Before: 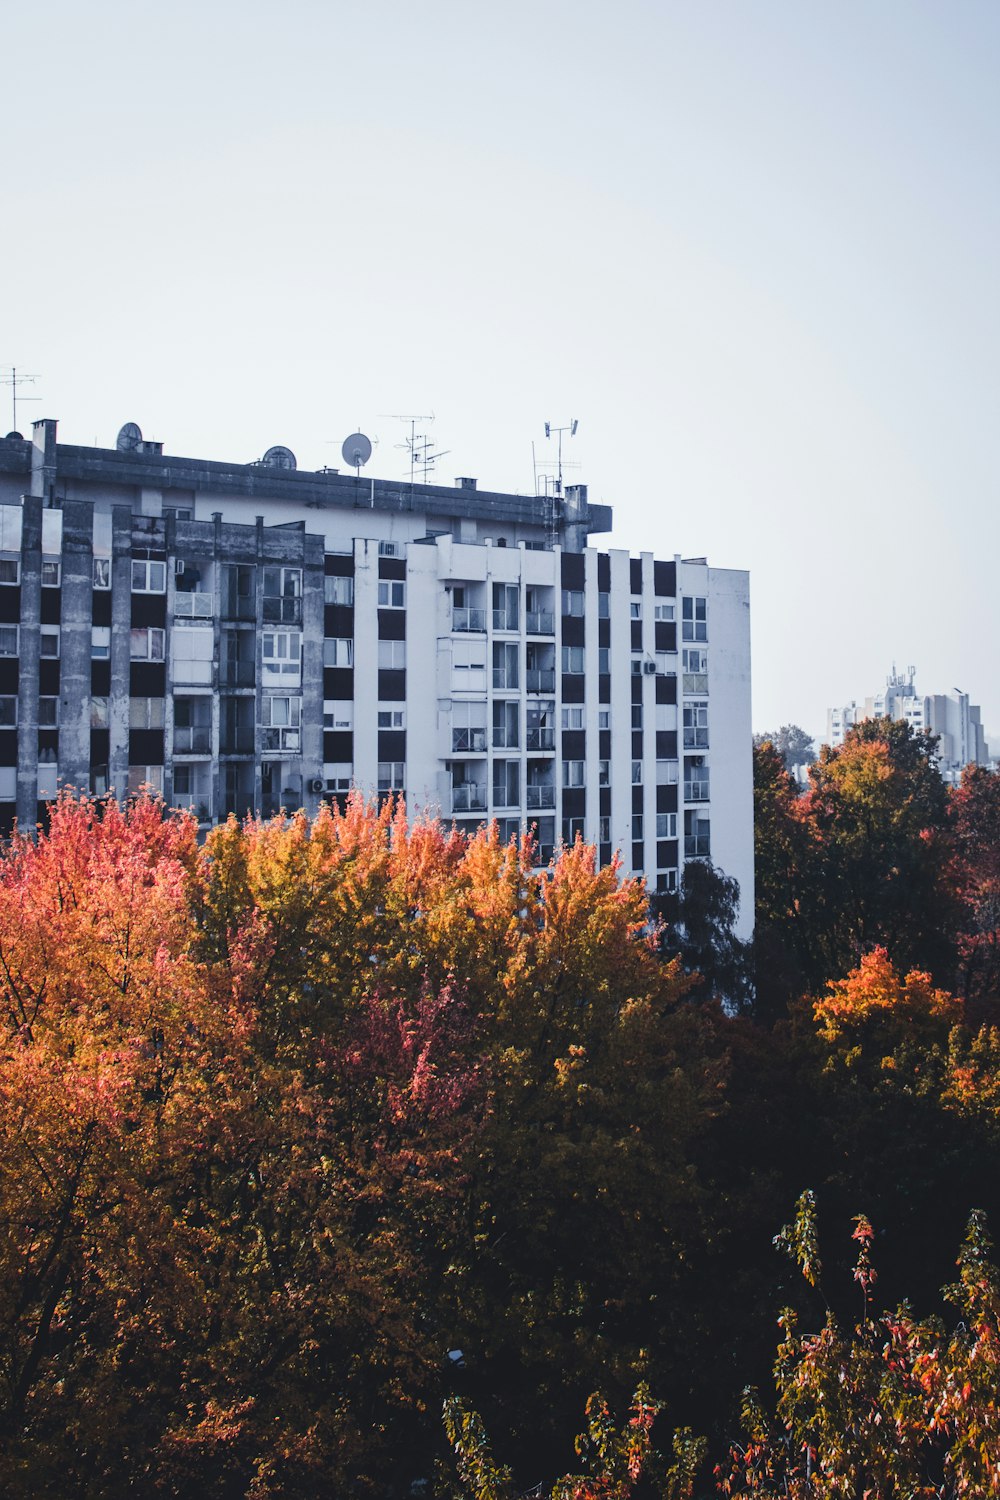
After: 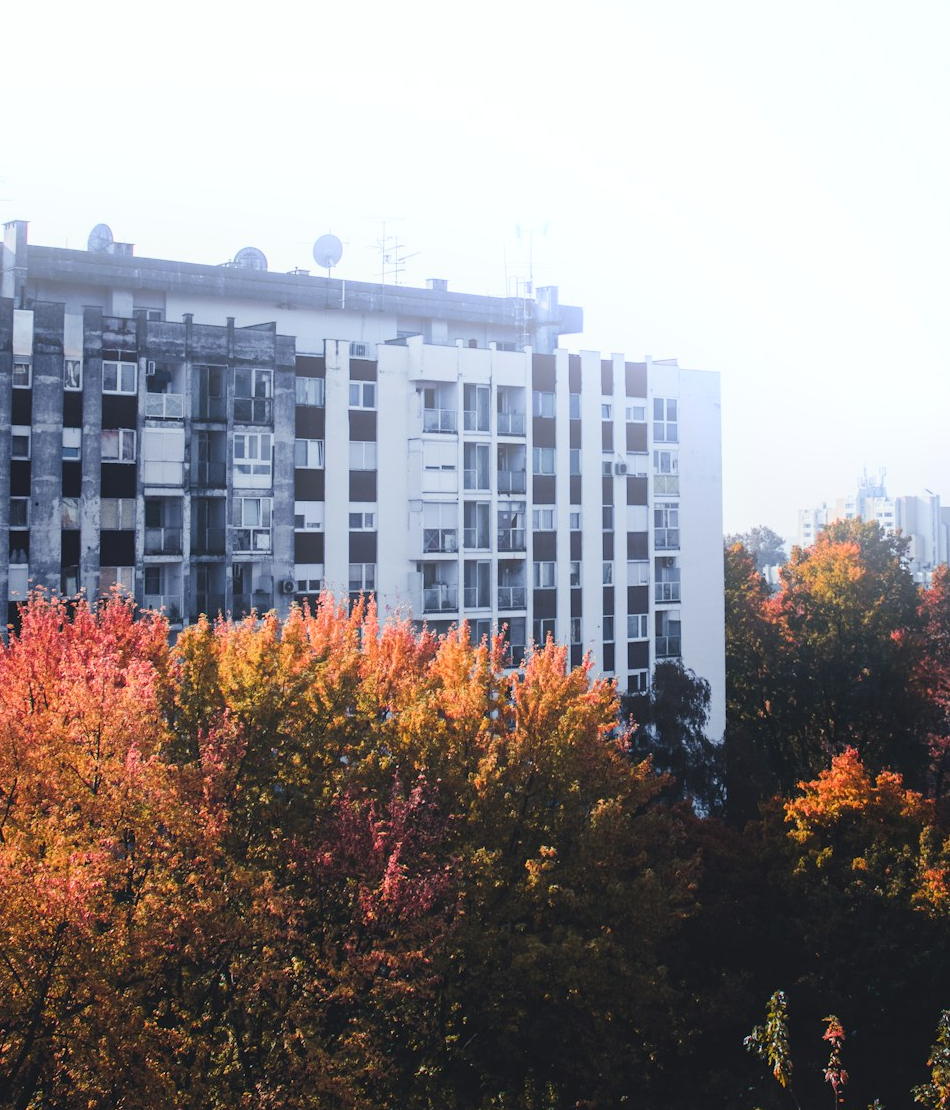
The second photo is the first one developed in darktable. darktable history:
bloom: on, module defaults
crop and rotate: left 2.991%, top 13.302%, right 1.981%, bottom 12.636%
